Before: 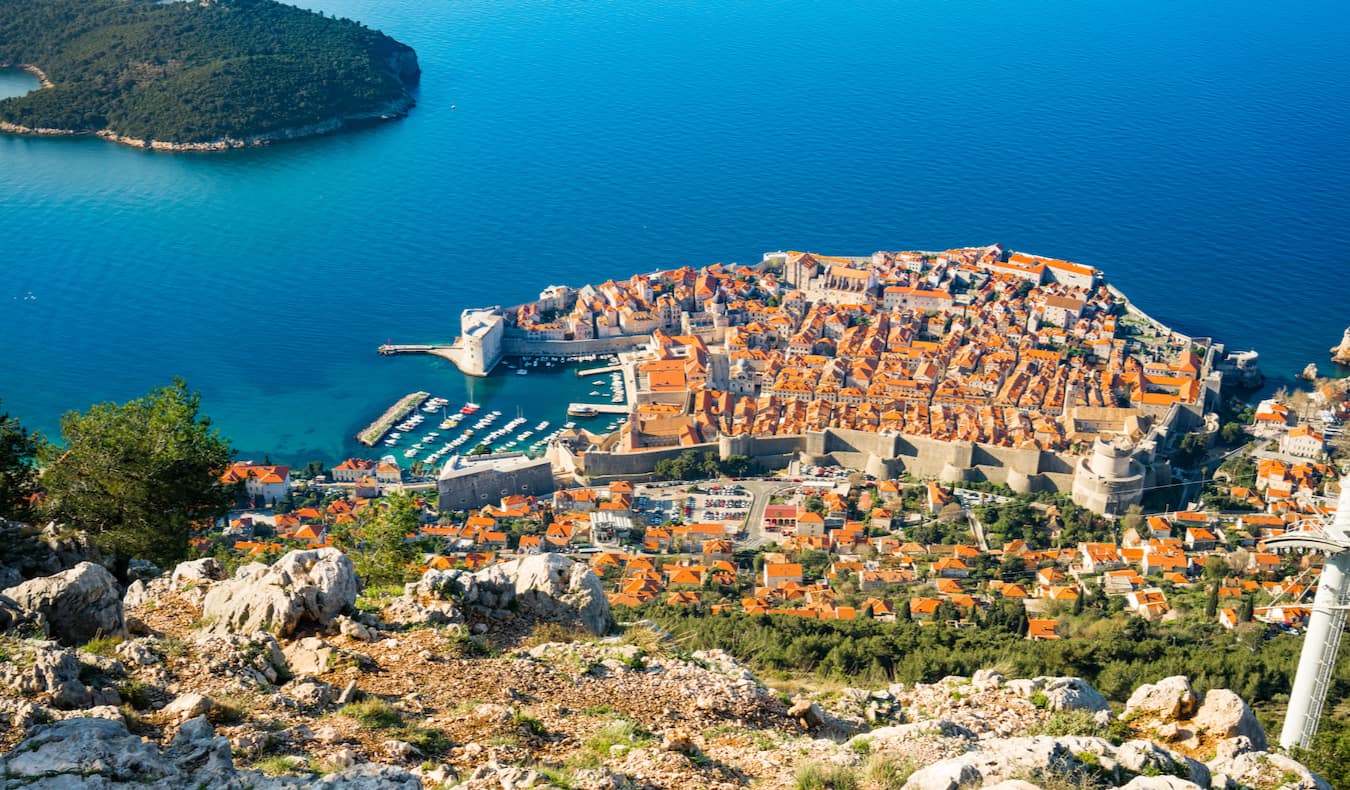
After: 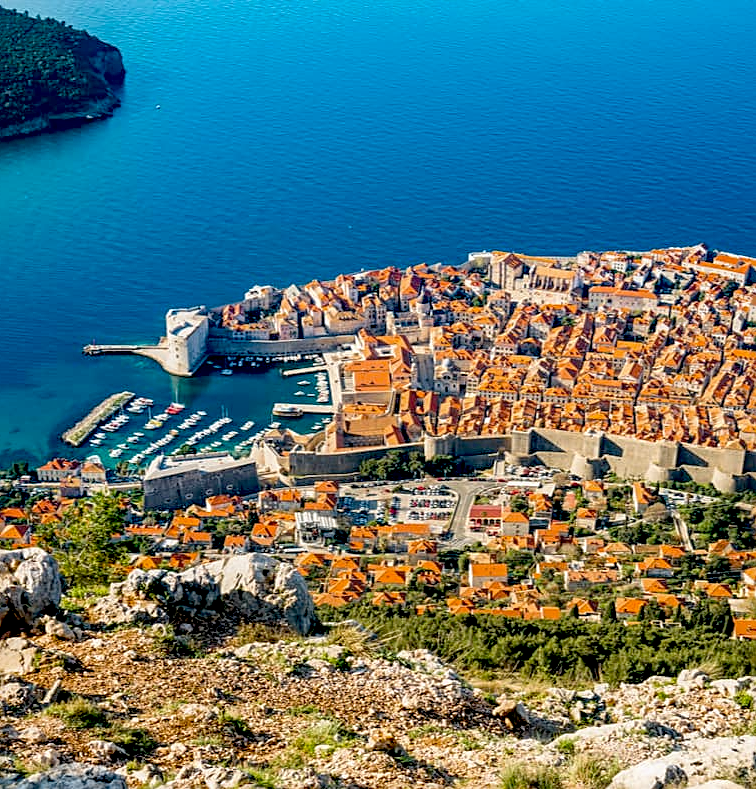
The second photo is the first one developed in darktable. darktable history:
crop: left 21.918%, right 22.028%, bottom 0.005%
exposure: black level correction 0.028, exposure -0.08 EV, compensate highlight preservation false
local contrast: on, module defaults
sharpen: on, module defaults
